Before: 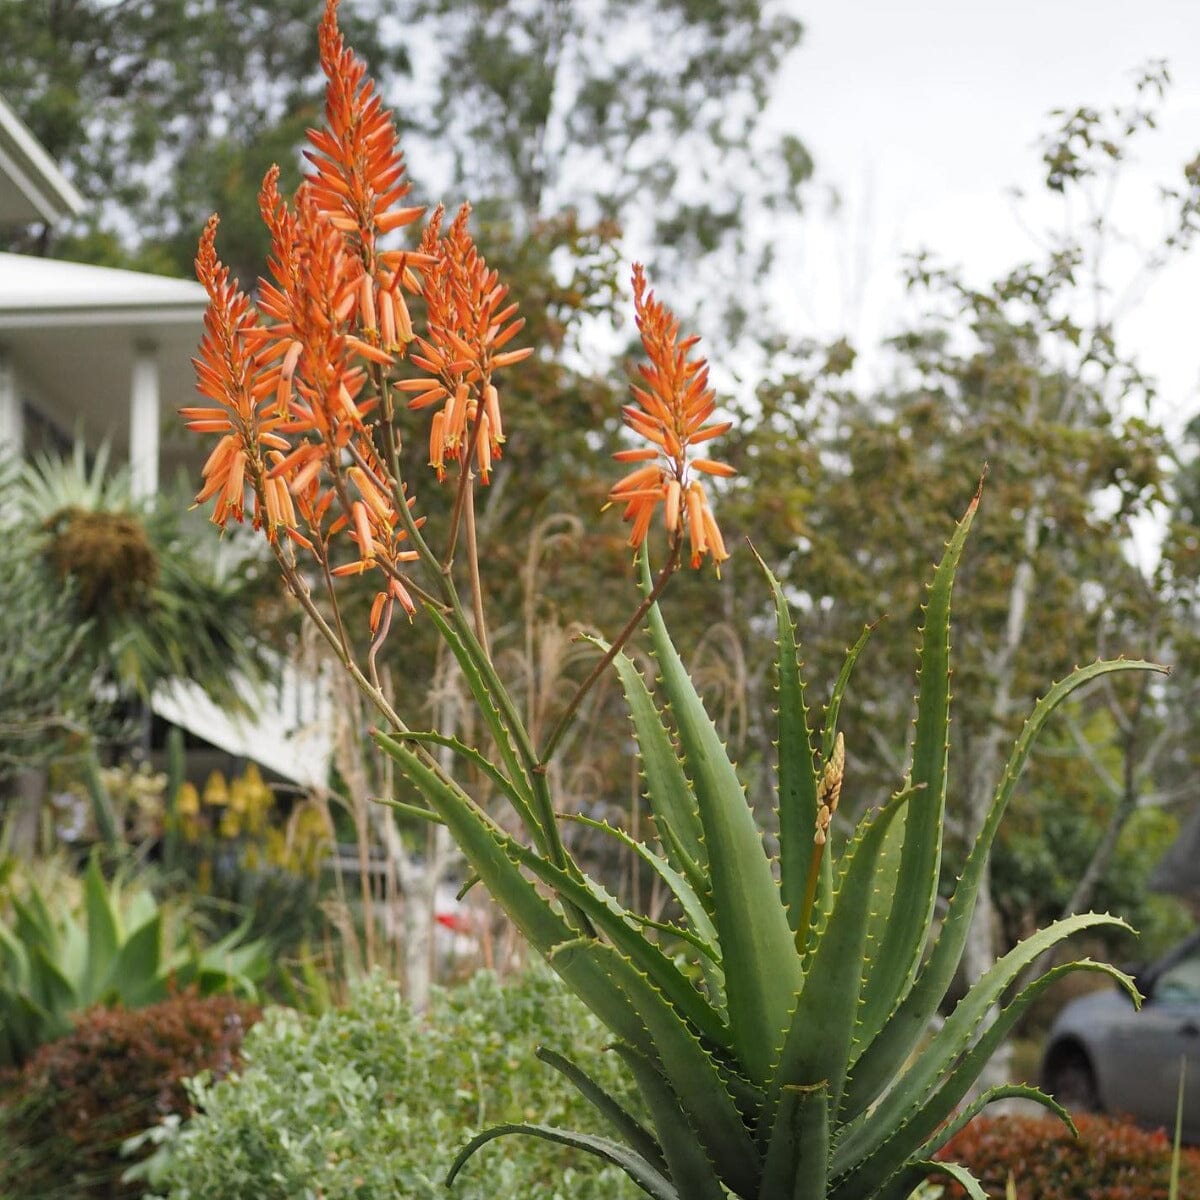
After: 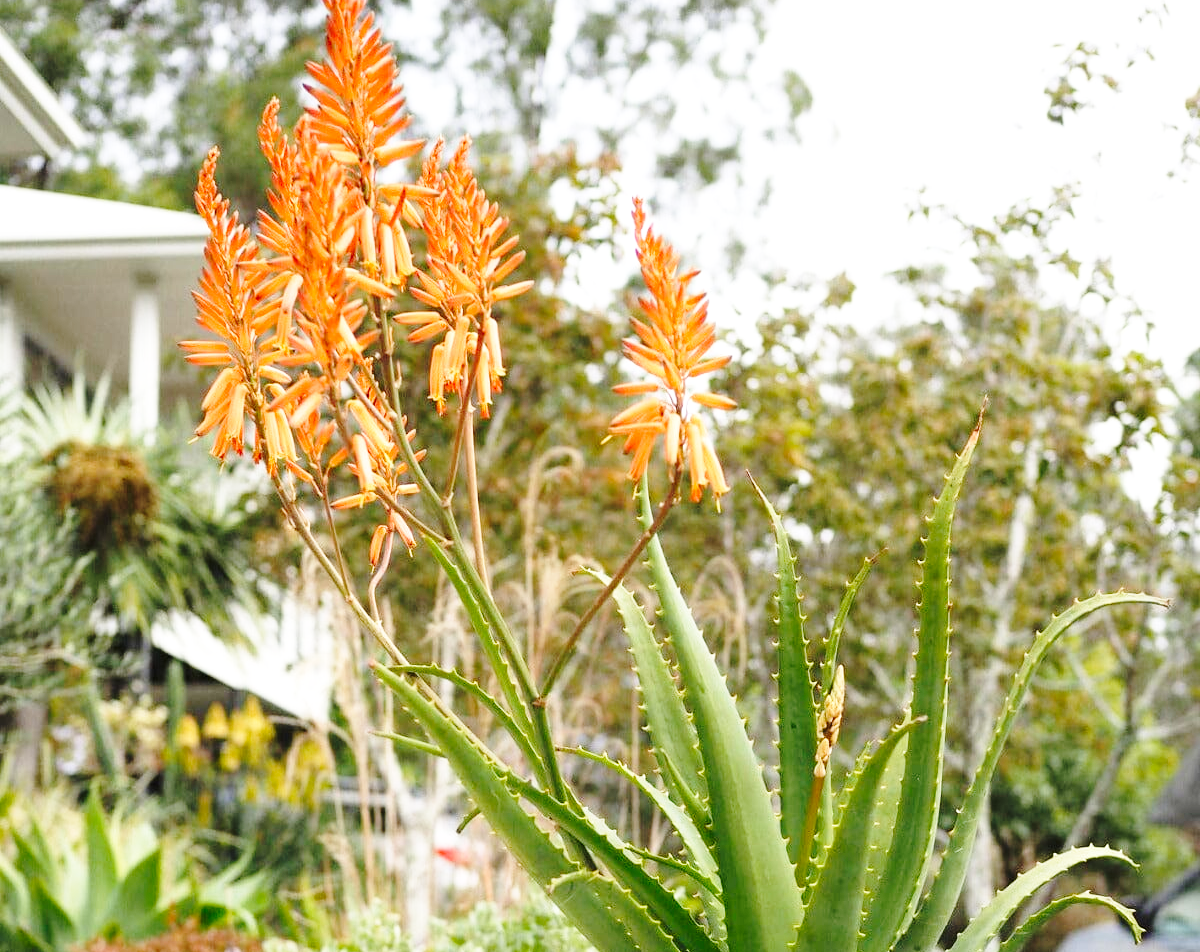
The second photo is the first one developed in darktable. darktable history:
exposure: black level correction 0.001, exposure 0.3 EV, compensate highlight preservation false
crop and rotate: top 5.653%, bottom 14.988%
base curve: curves: ch0 [(0, 0) (0.032, 0.037) (0.105, 0.228) (0.435, 0.76) (0.856, 0.983) (1, 1)], preserve colors none
